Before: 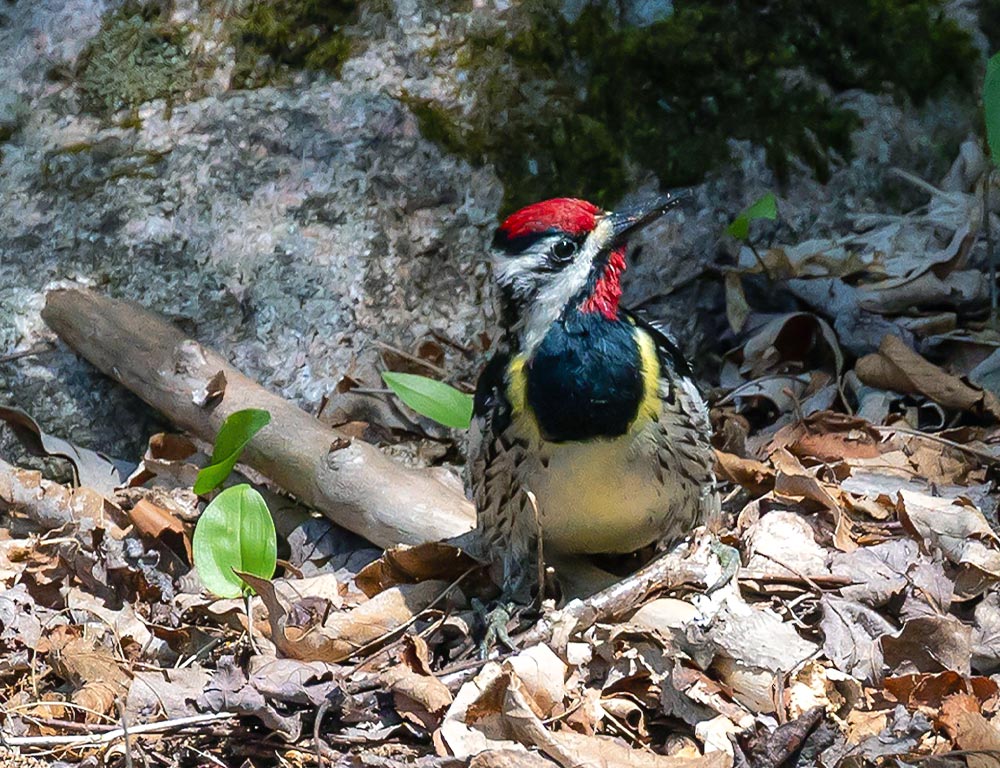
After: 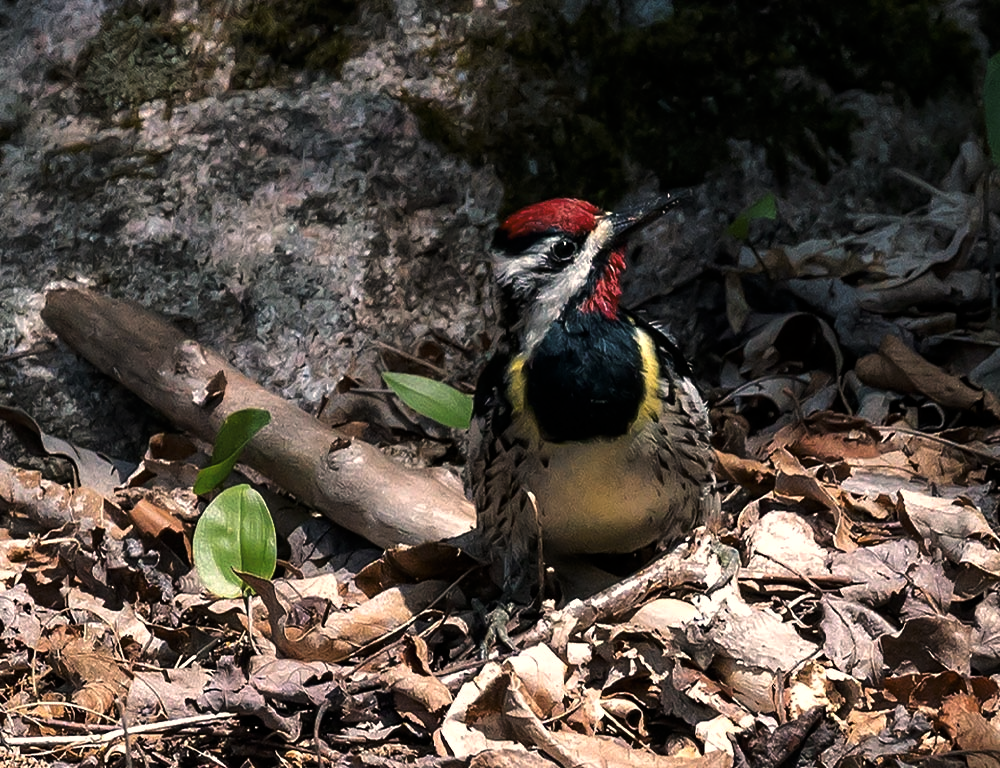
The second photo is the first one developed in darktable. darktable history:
levels: levels [0, 0.618, 1]
white balance: red 1.127, blue 0.943
